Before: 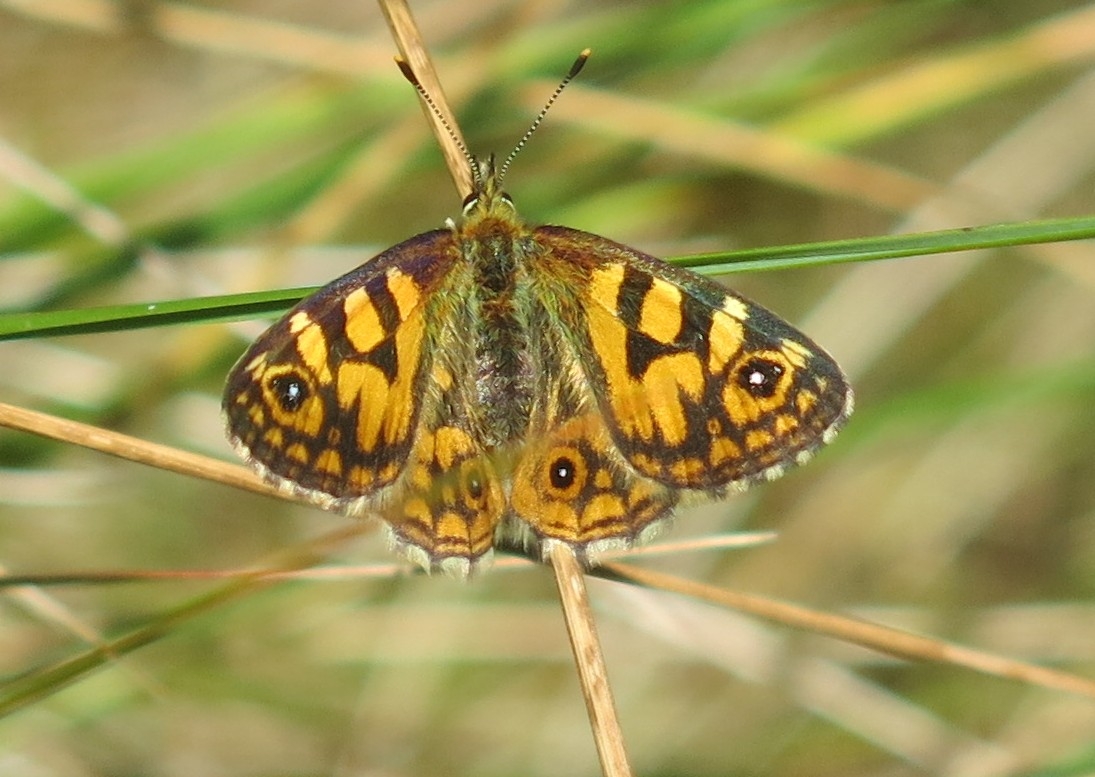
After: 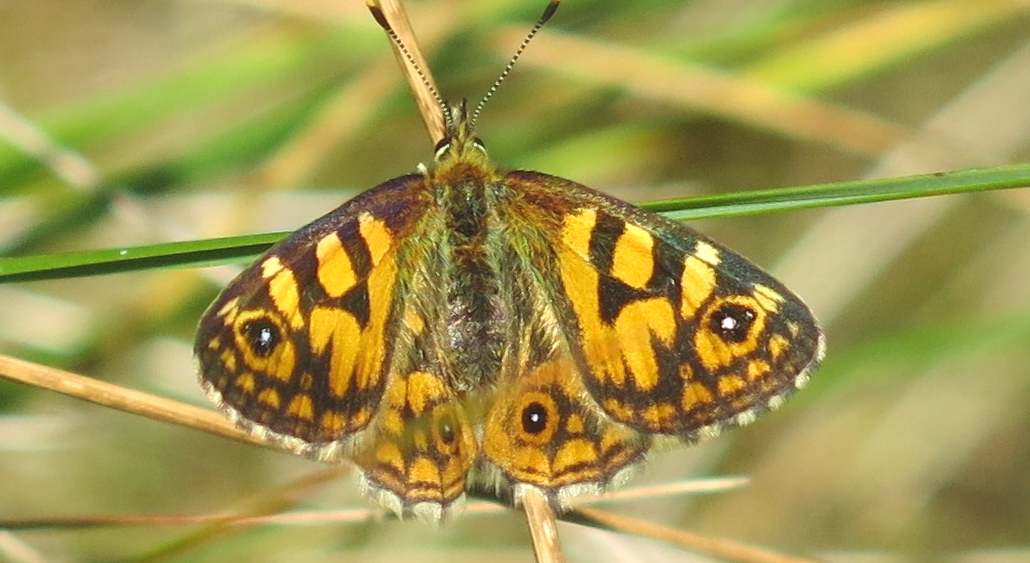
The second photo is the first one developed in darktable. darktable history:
color balance rgb: highlights gain › luminance 10.384%, global offset › luminance 0.71%, perceptual saturation grading › global saturation 3.784%, global vibrance 9.269%
crop: left 2.648%, top 7.087%, right 3.212%, bottom 20.335%
